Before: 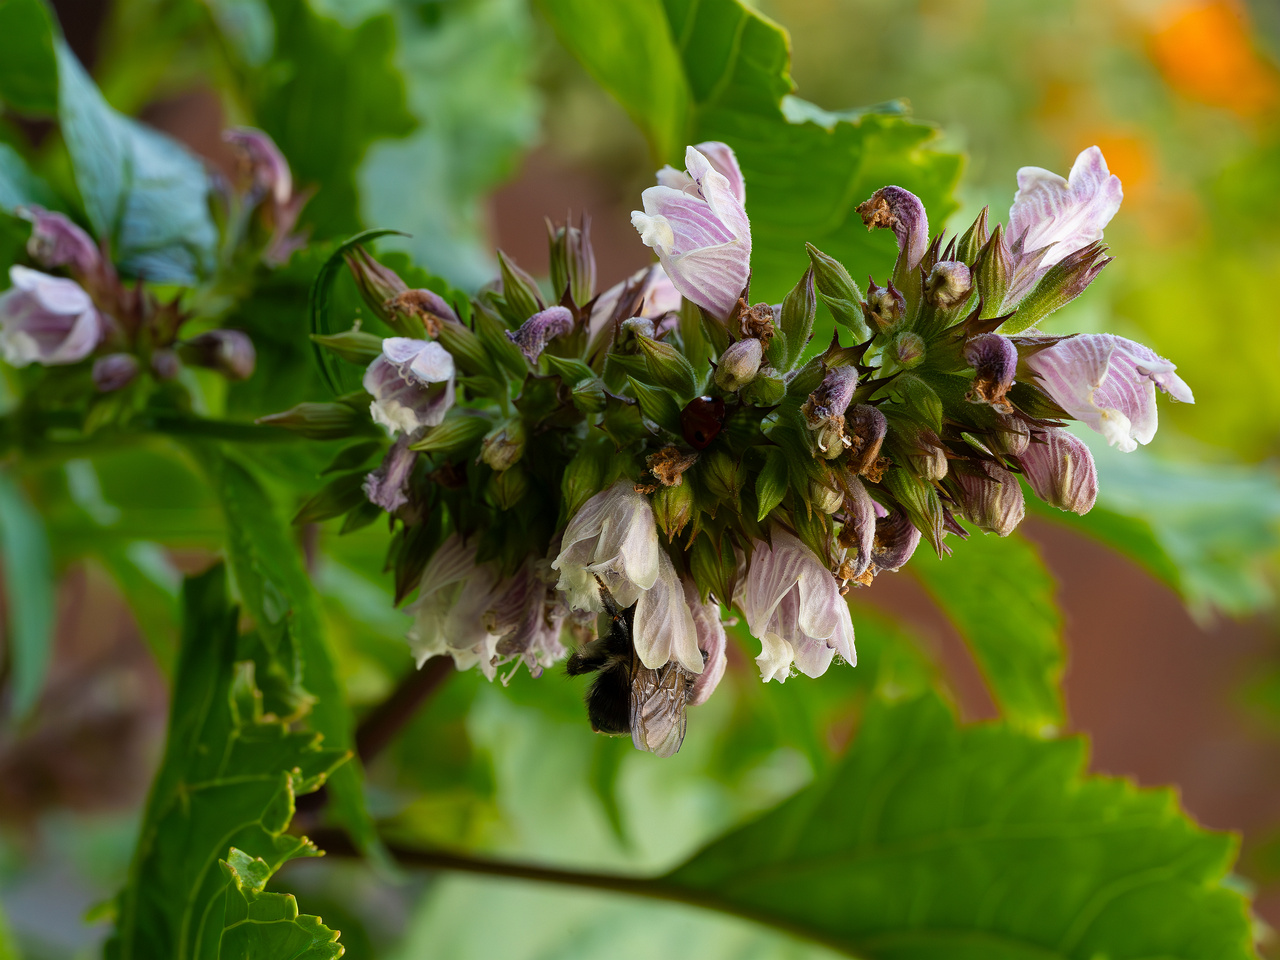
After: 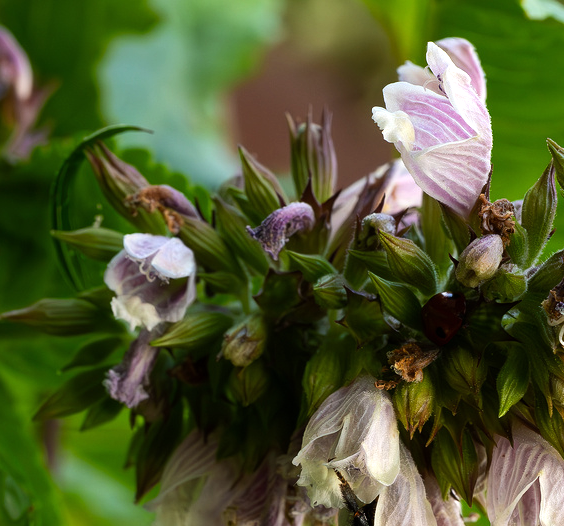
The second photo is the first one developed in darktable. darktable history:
tone equalizer: -8 EV -0.417 EV, -7 EV -0.389 EV, -6 EV -0.333 EV, -5 EV -0.222 EV, -3 EV 0.222 EV, -2 EV 0.333 EV, -1 EV 0.389 EV, +0 EV 0.417 EV, edges refinement/feathering 500, mask exposure compensation -1.57 EV, preserve details no
crop: left 20.248%, top 10.86%, right 35.675%, bottom 34.321%
